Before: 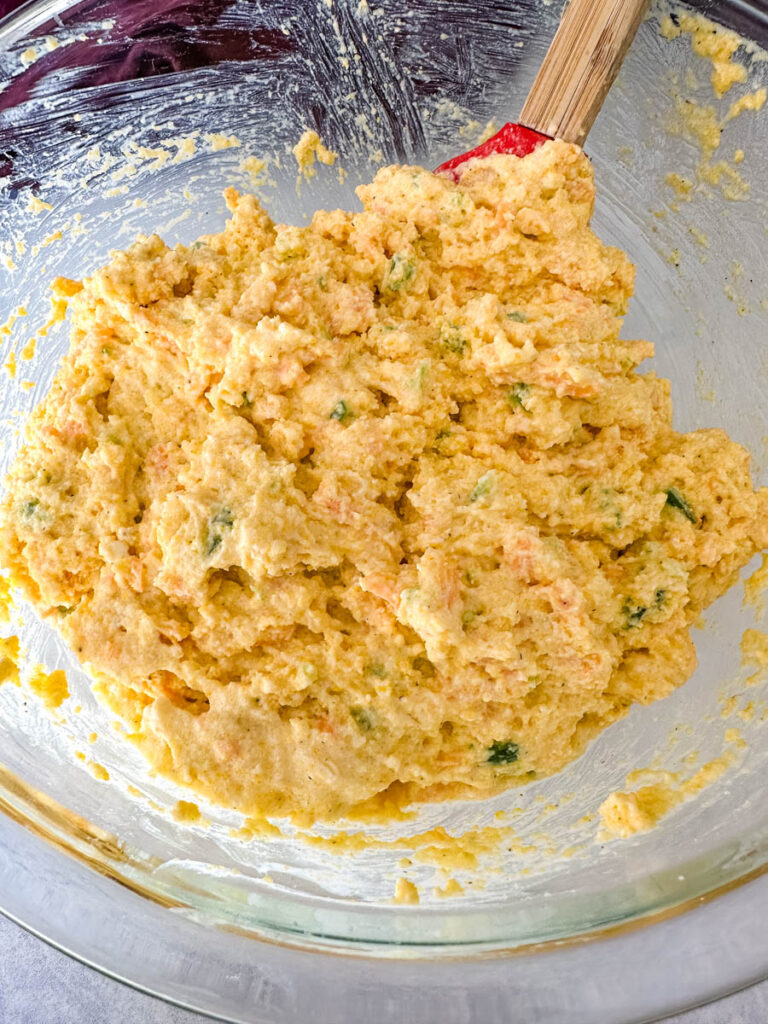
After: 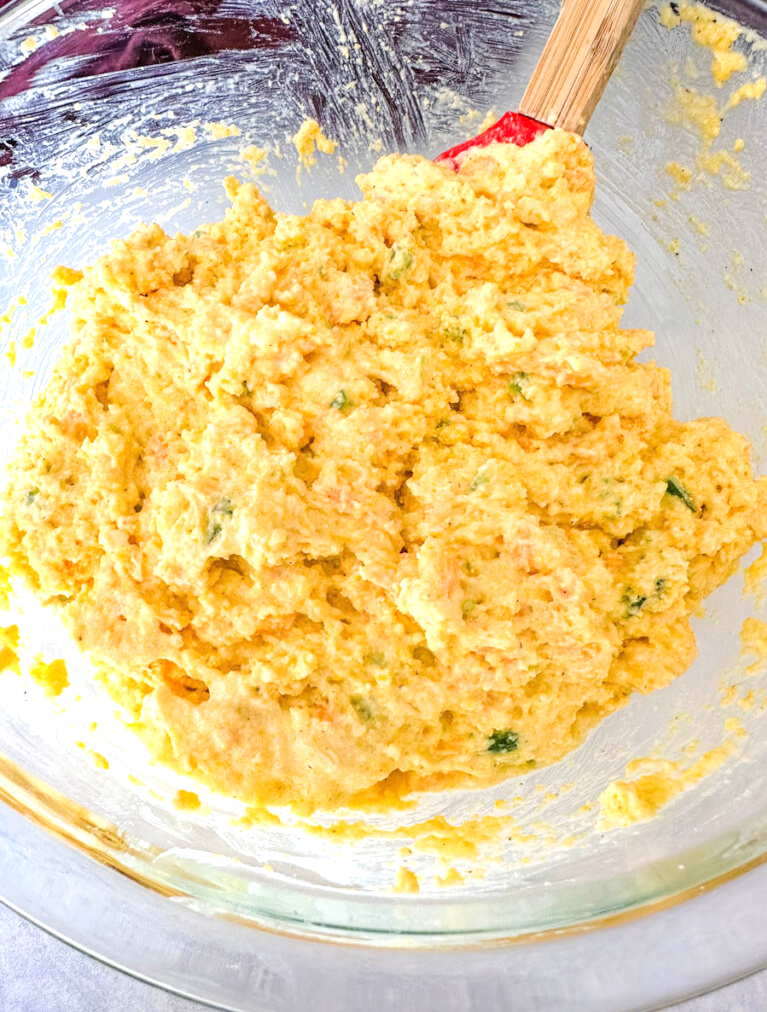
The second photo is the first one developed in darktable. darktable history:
crop: top 1.147%, right 0.121%
tone equalizer: -8 EV 0.975 EV, -7 EV 1.03 EV, -6 EV 0.987 EV, -5 EV 0.963 EV, -4 EV 1.01 EV, -3 EV 0.738 EV, -2 EV 0.495 EV, -1 EV 0.261 EV, edges refinement/feathering 500, mask exposure compensation -1.57 EV, preserve details no
exposure: exposure 0.126 EV, compensate exposure bias true, compensate highlight preservation false
